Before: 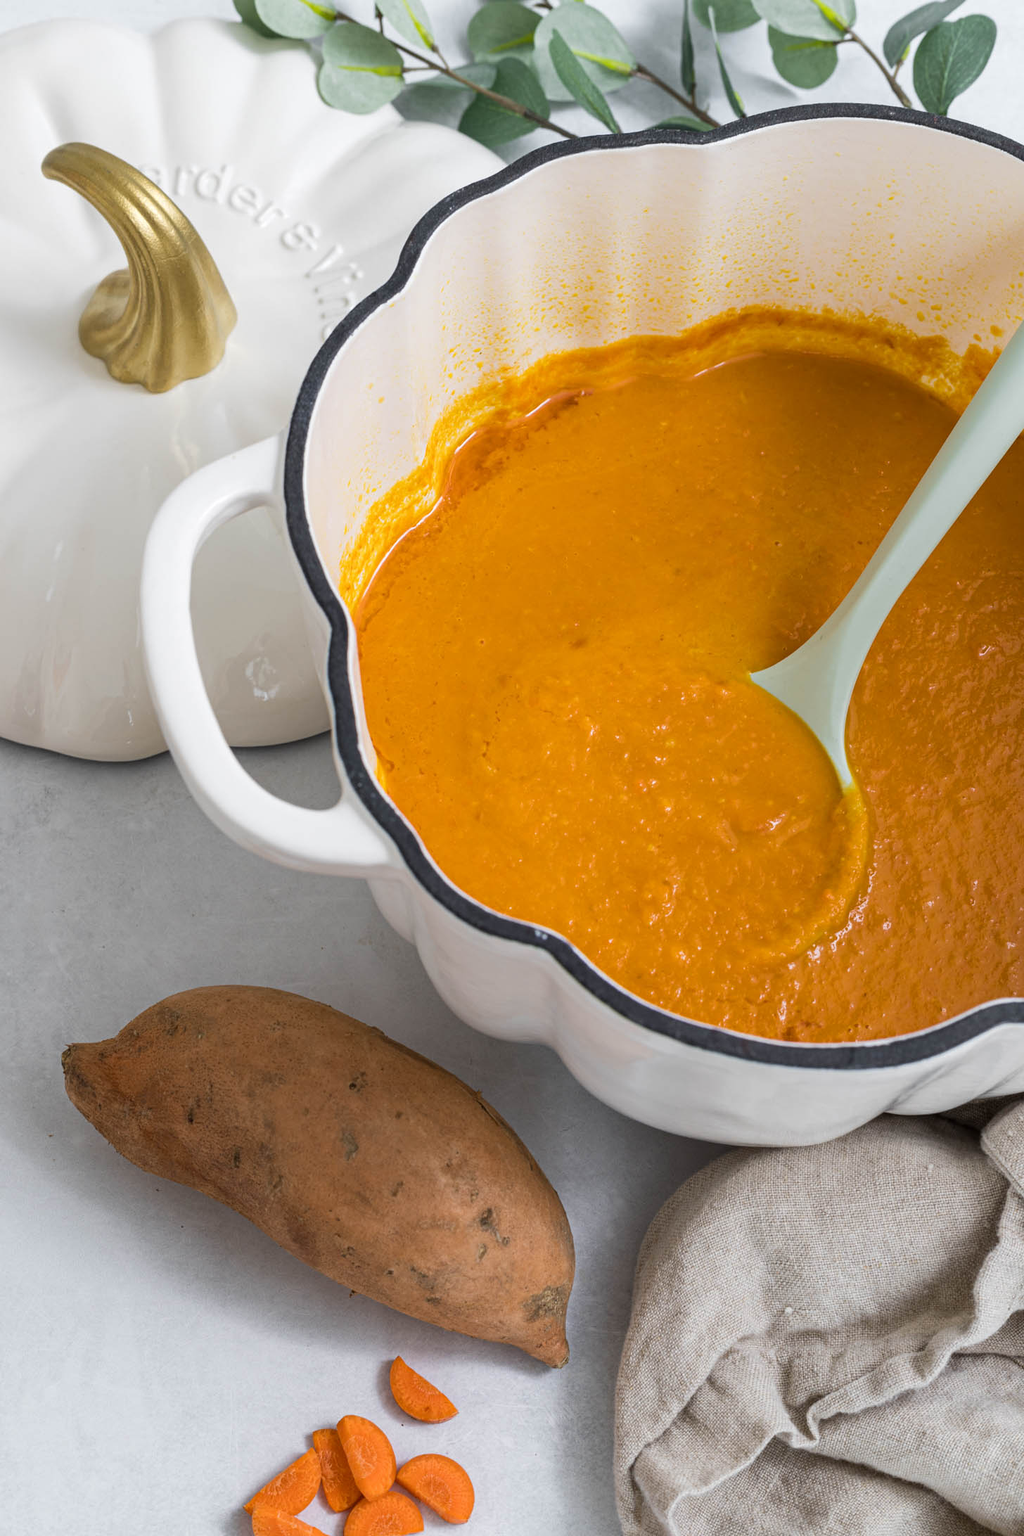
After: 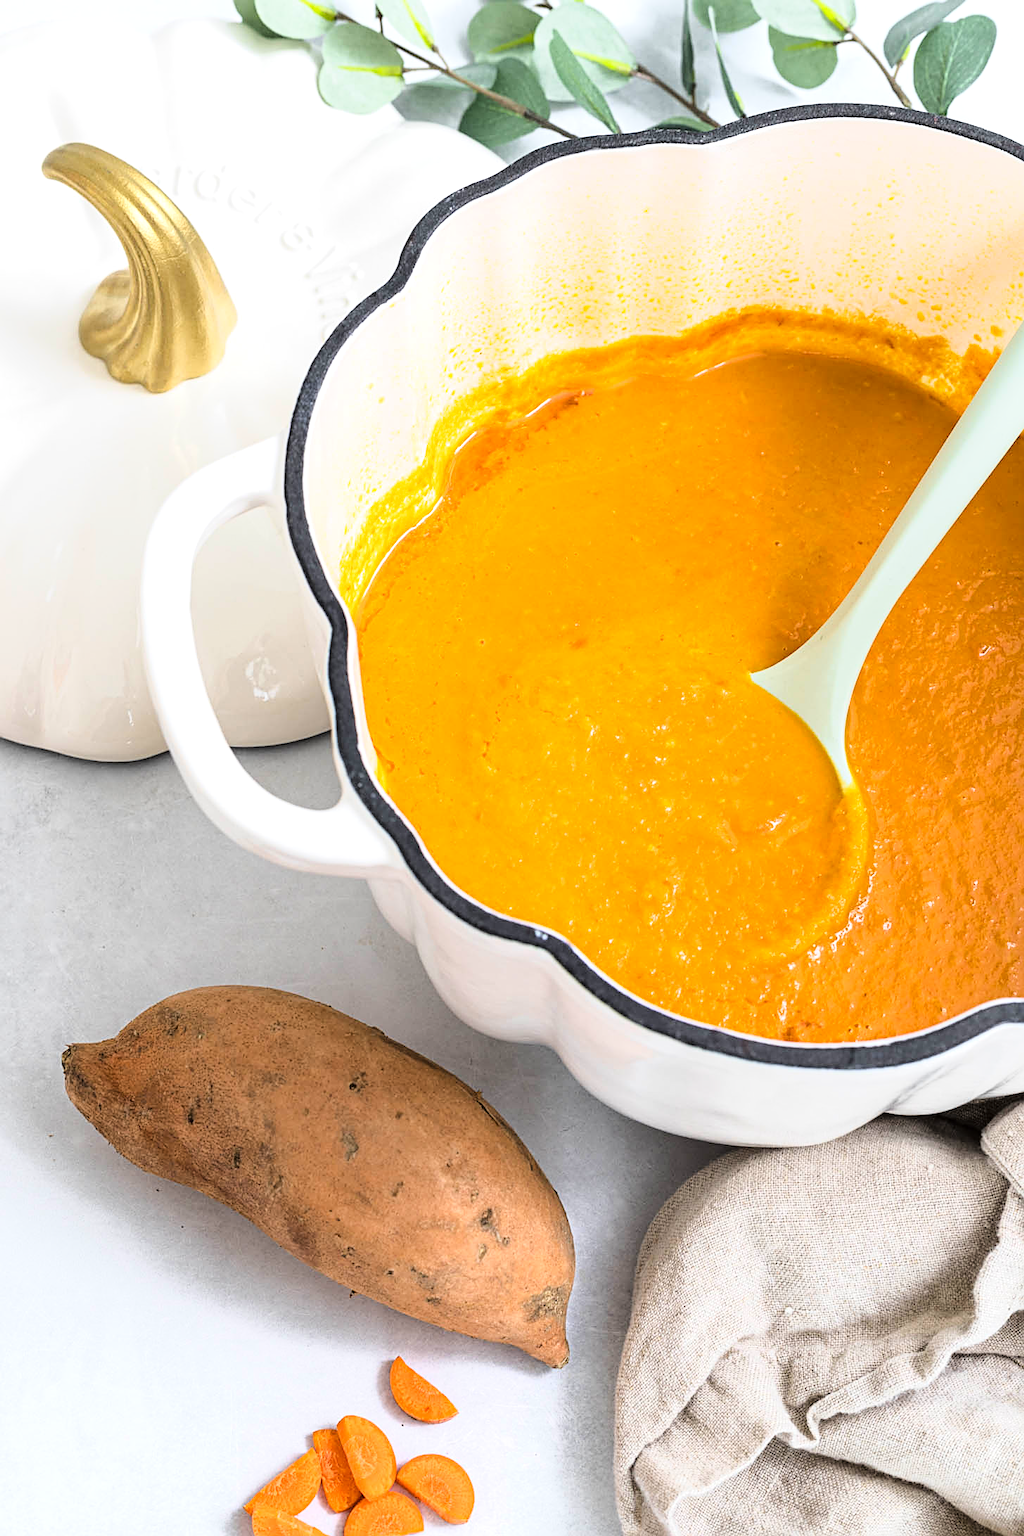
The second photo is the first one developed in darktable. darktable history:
exposure: exposure 0.607 EV, compensate highlight preservation false
sharpen: on, module defaults
tone curve: curves: ch0 [(0, 0) (0.136, 0.071) (0.346, 0.366) (0.489, 0.573) (0.66, 0.748) (0.858, 0.926) (1, 0.977)]; ch1 [(0, 0) (0.353, 0.344) (0.45, 0.46) (0.498, 0.498) (0.521, 0.512) (0.563, 0.559) (0.592, 0.605) (0.641, 0.673) (1, 1)]; ch2 [(0, 0) (0.333, 0.346) (0.375, 0.375) (0.424, 0.43) (0.476, 0.492) (0.502, 0.502) (0.524, 0.531) (0.579, 0.61) (0.612, 0.644) (0.641, 0.722) (1, 1)], color space Lab, linked channels, preserve colors none
